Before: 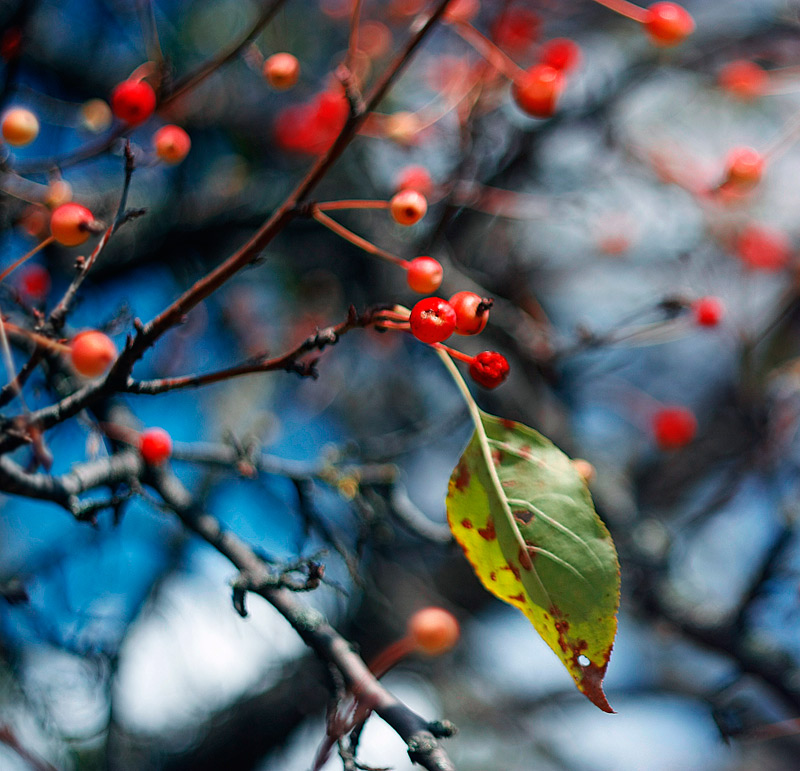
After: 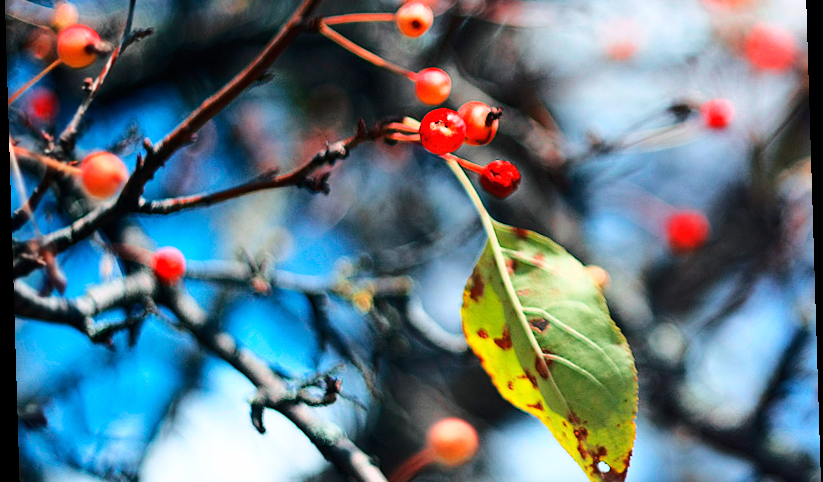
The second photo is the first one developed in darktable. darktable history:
crop and rotate: top 25.357%, bottom 13.942%
base curve: curves: ch0 [(0, 0) (0.032, 0.037) (0.105, 0.228) (0.435, 0.76) (0.856, 0.983) (1, 1)]
rotate and perspective: rotation -1.75°, automatic cropping off
